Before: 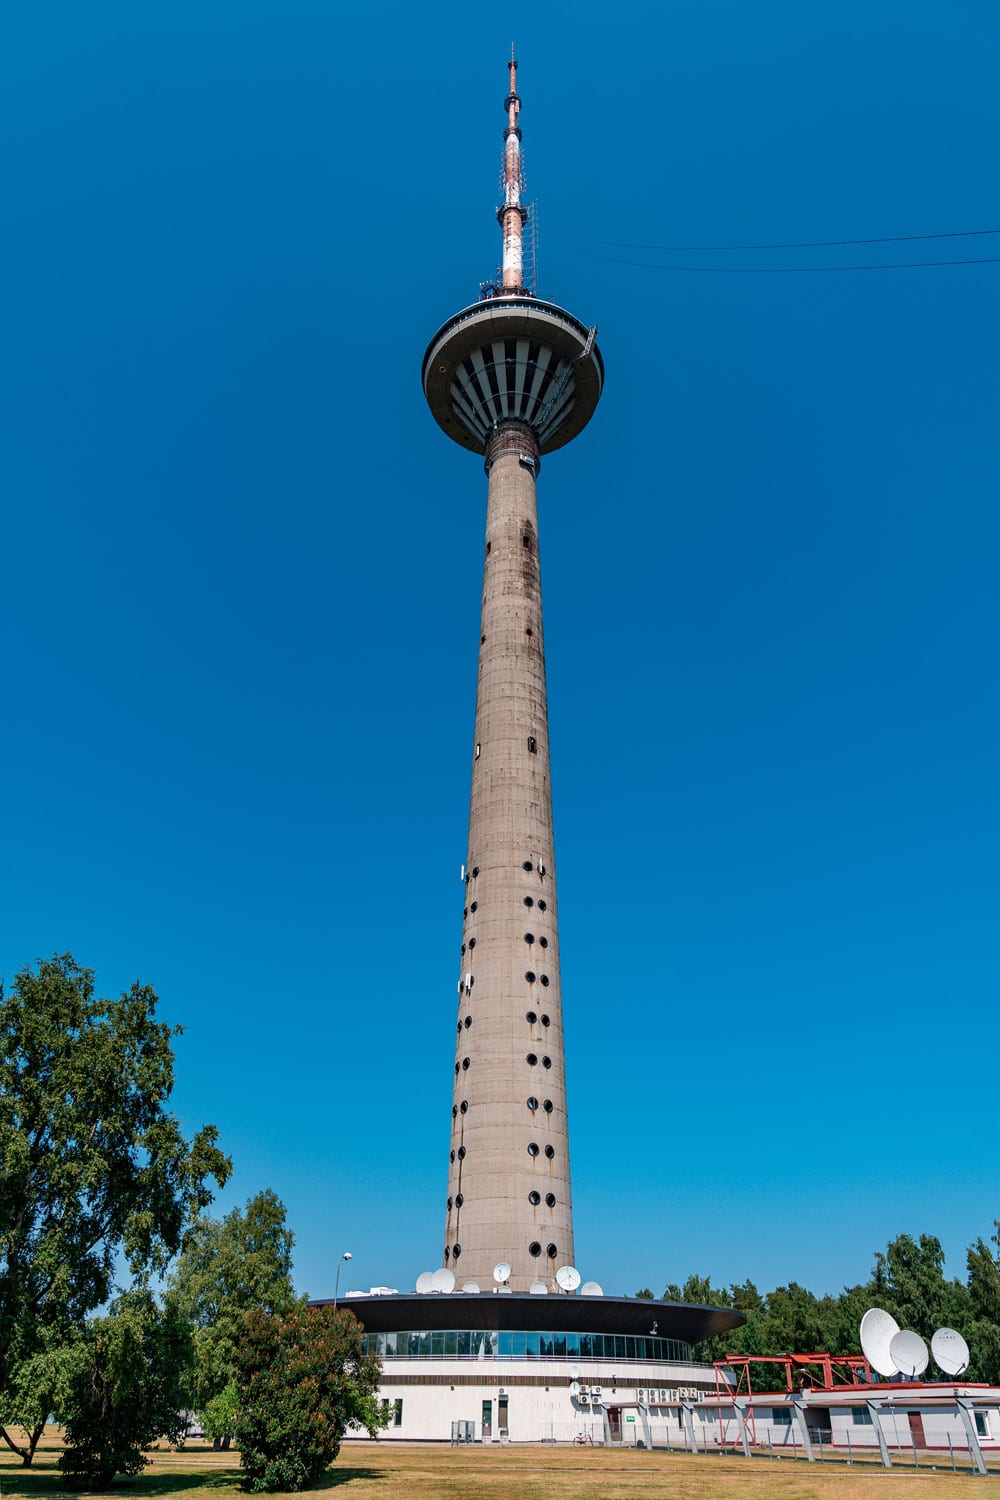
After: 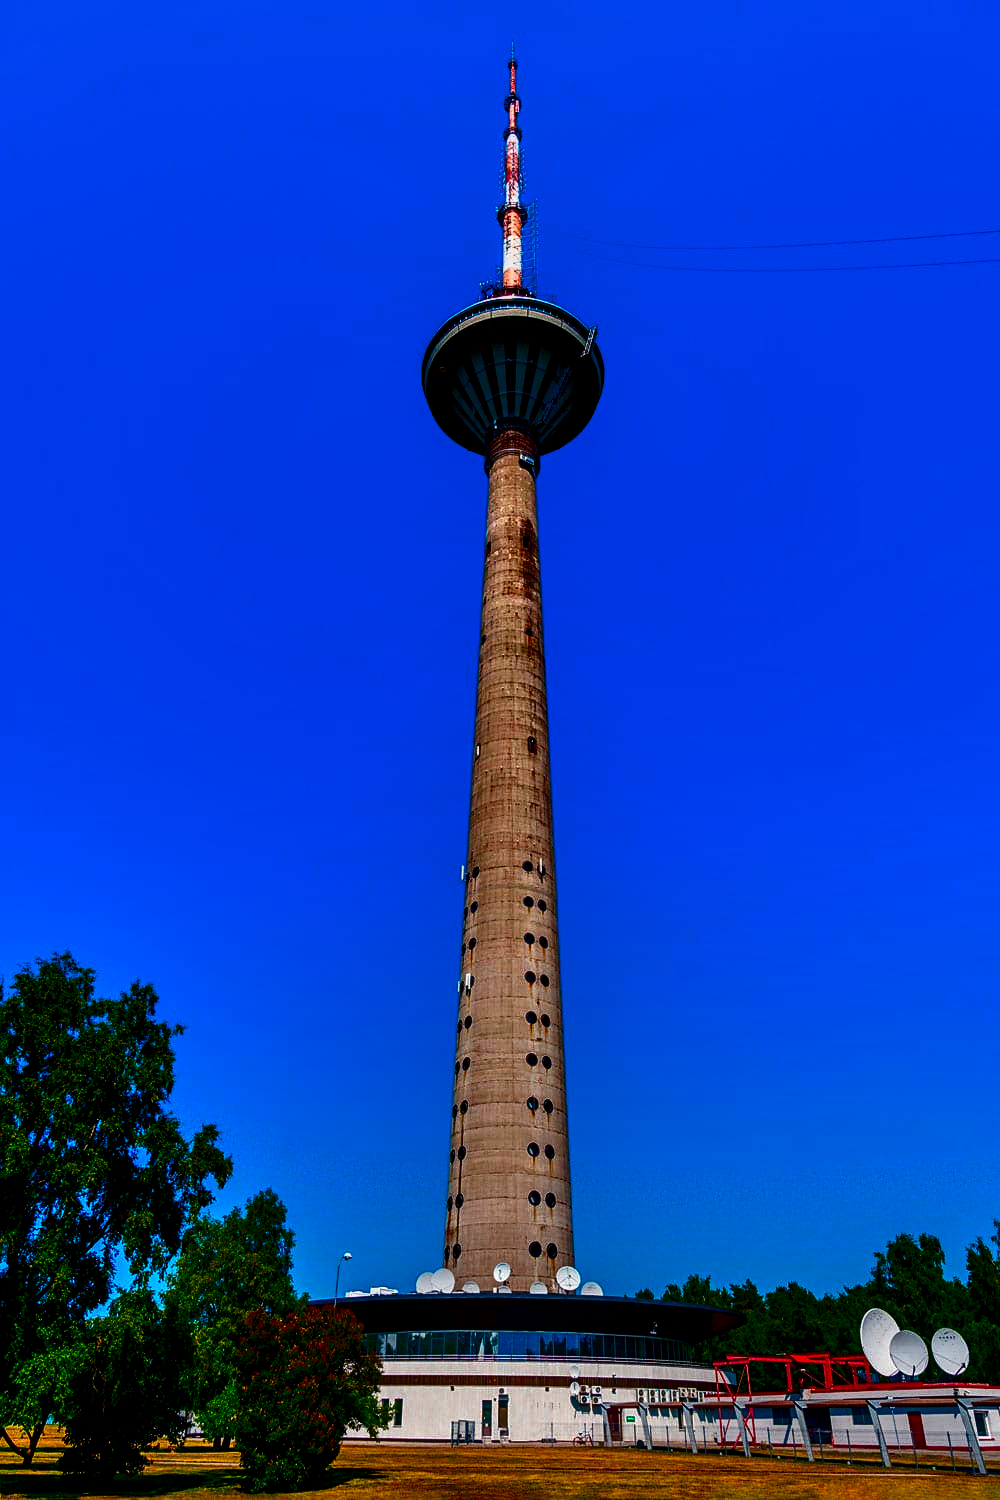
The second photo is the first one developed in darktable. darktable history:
shadows and highlights: highlights color adjustment 73.75%, low approximation 0.01, soften with gaussian
sharpen: amount 0.212
contrast brightness saturation: brightness -0.993, saturation 0.991
local contrast: on, module defaults
